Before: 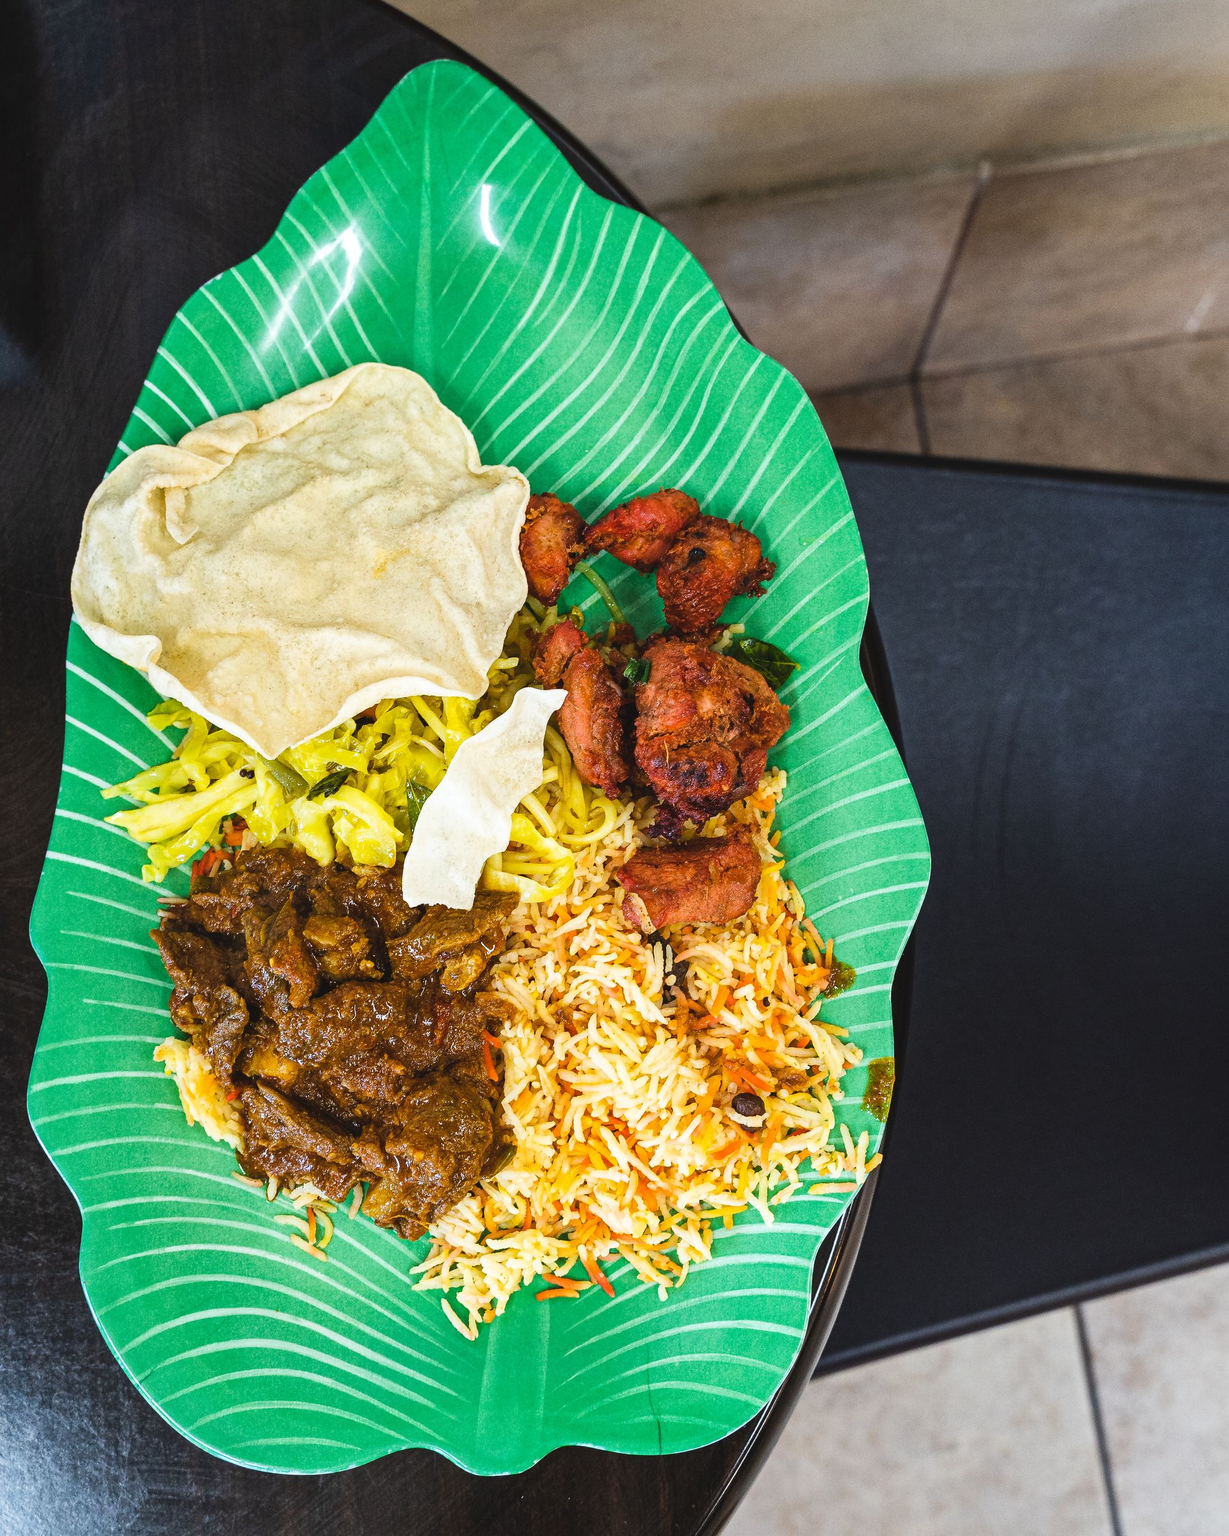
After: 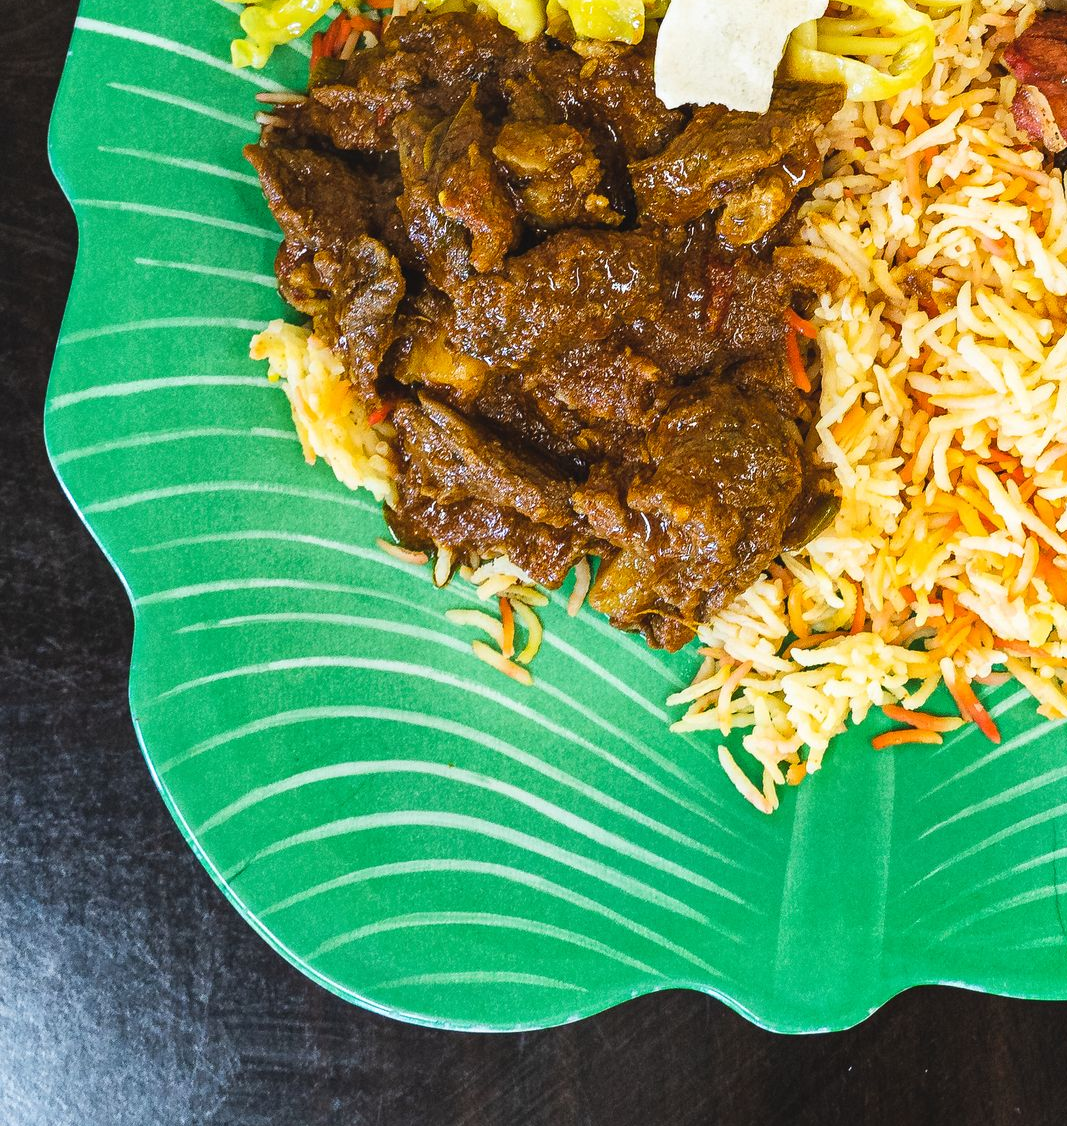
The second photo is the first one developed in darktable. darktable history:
crop and rotate: top 54.778%, right 46.61%, bottom 0.159%
rotate and perspective: automatic cropping original format, crop left 0, crop top 0
